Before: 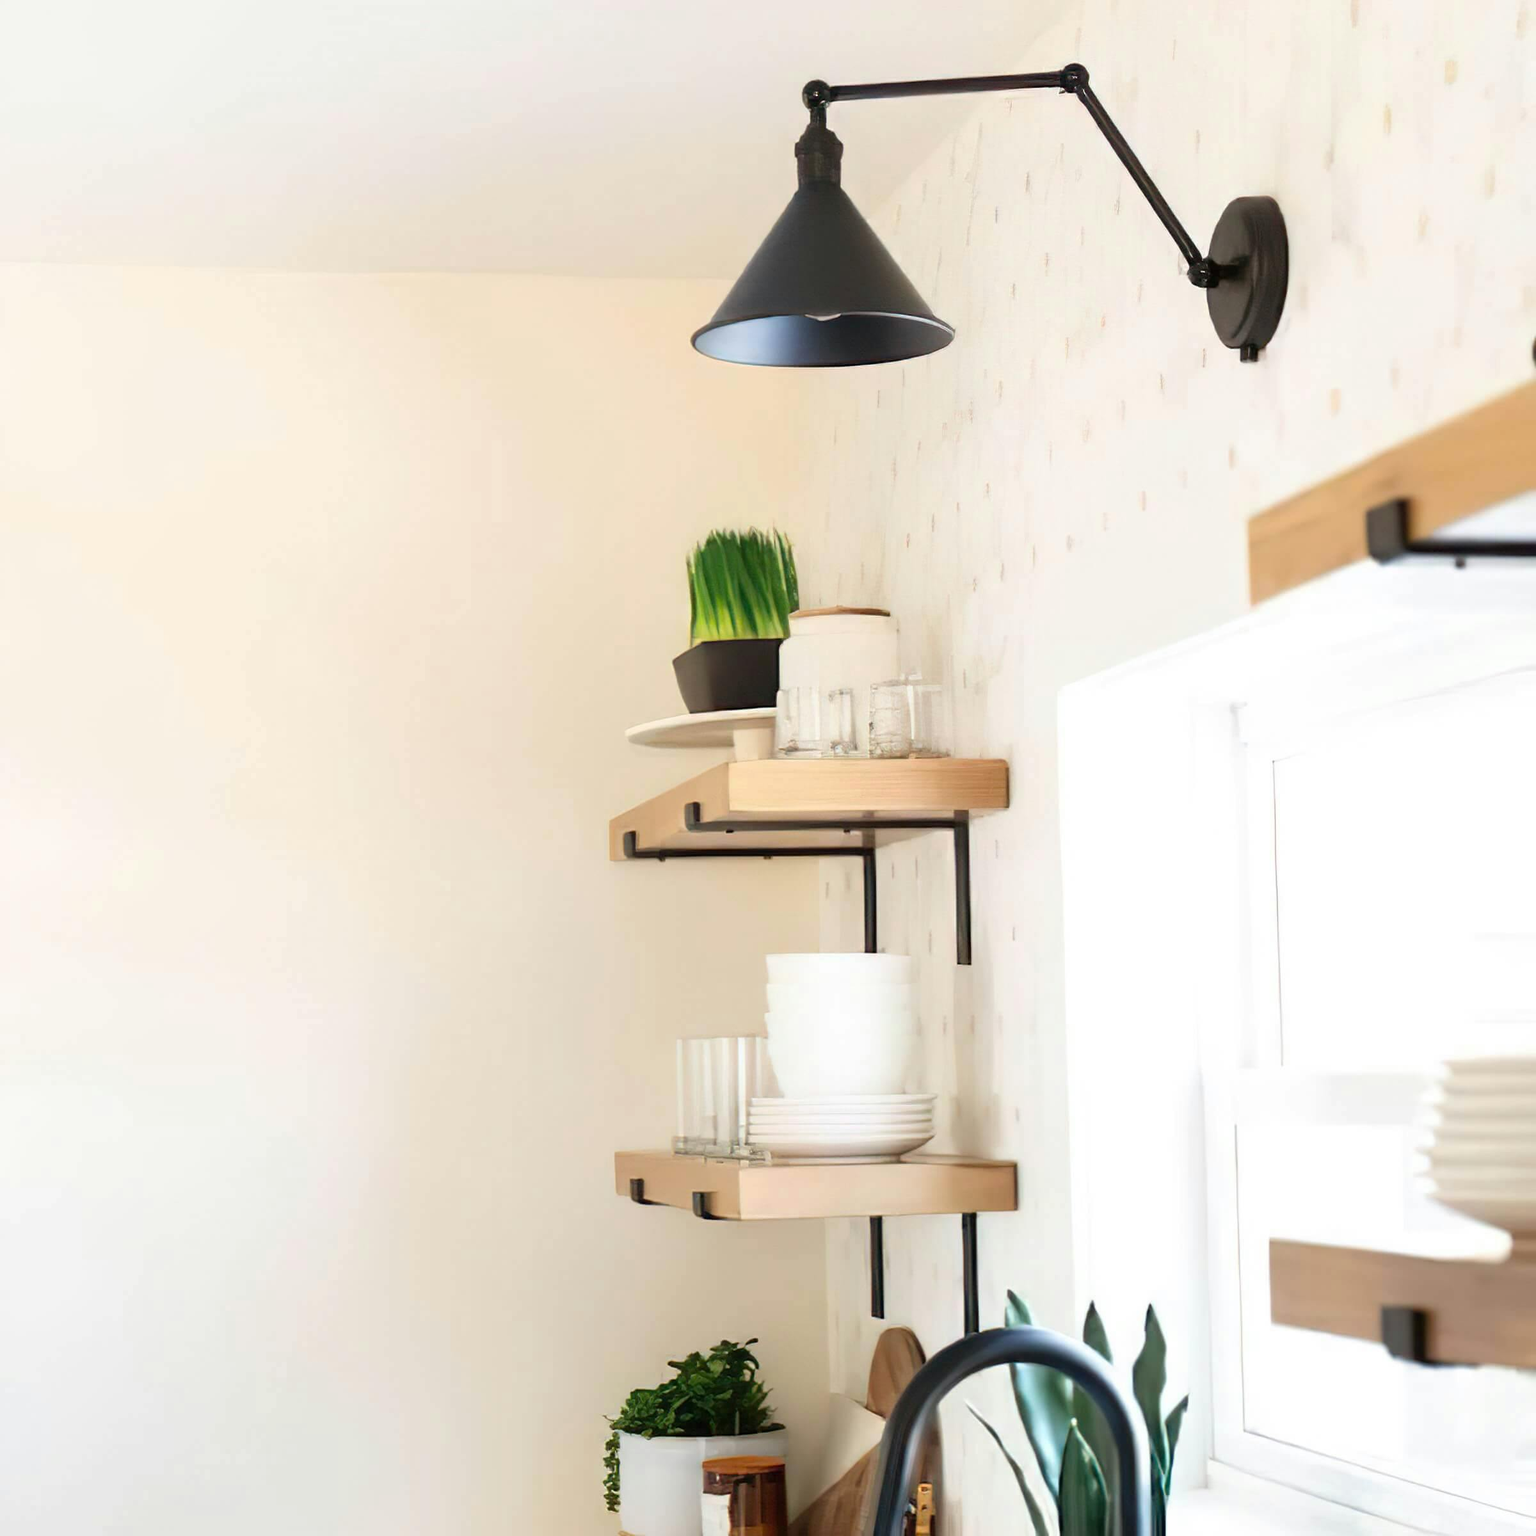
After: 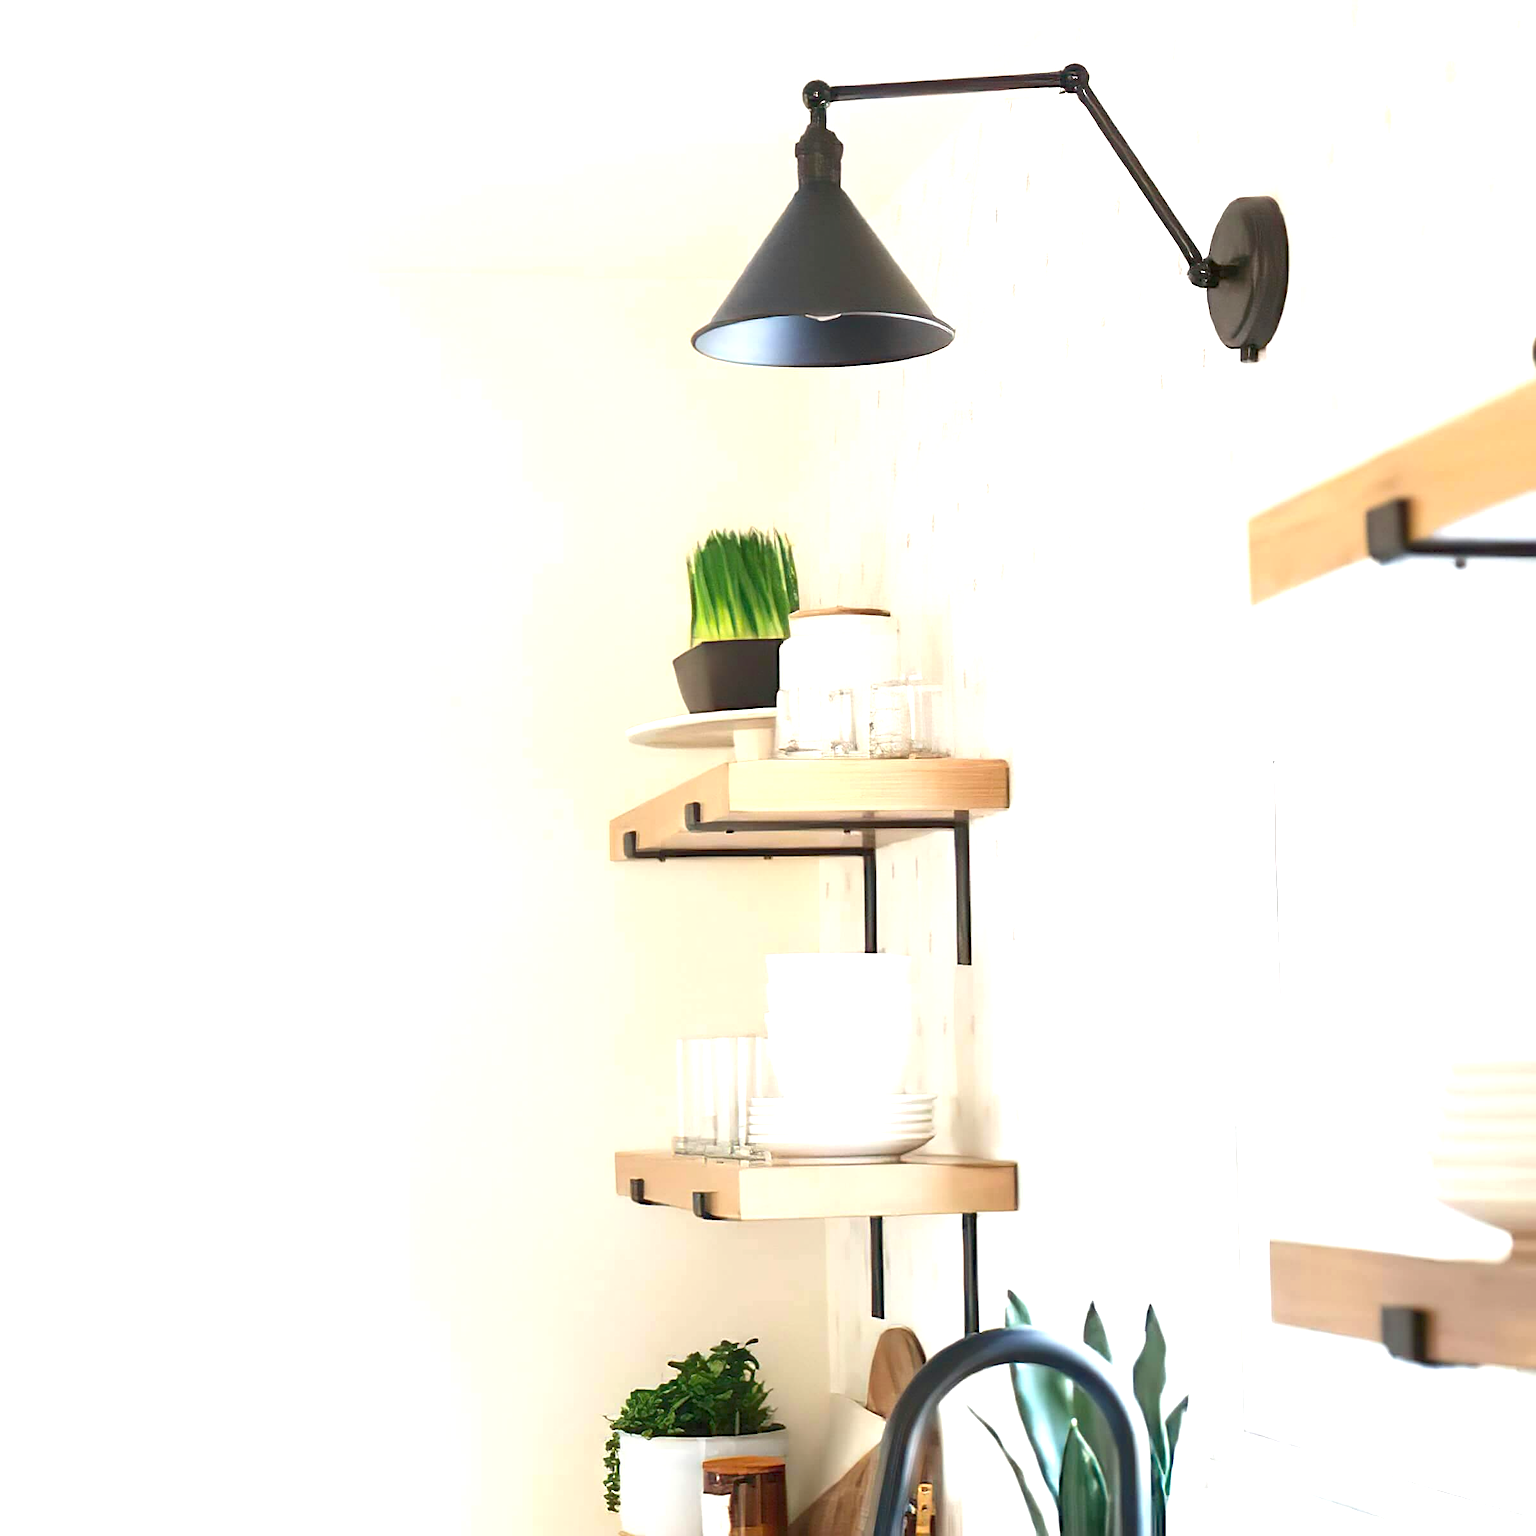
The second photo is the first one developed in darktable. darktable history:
exposure: exposure 0.669 EV, compensate highlight preservation false
rgb curve: curves: ch0 [(0, 0) (0.093, 0.159) (0.241, 0.265) (0.414, 0.42) (1, 1)], compensate middle gray true, preserve colors basic power
sharpen: on, module defaults
